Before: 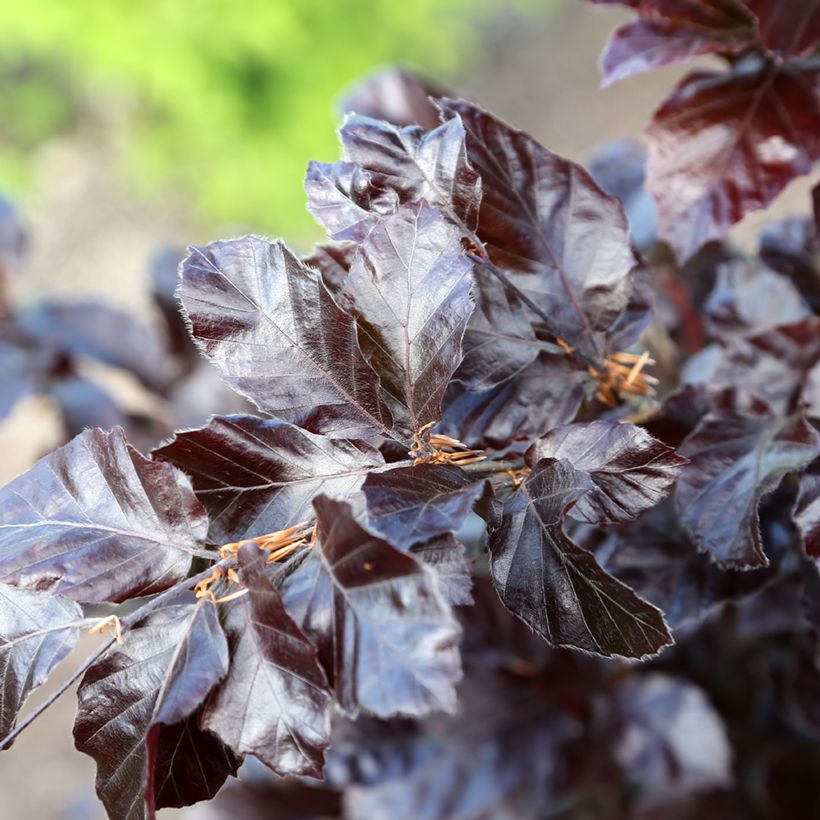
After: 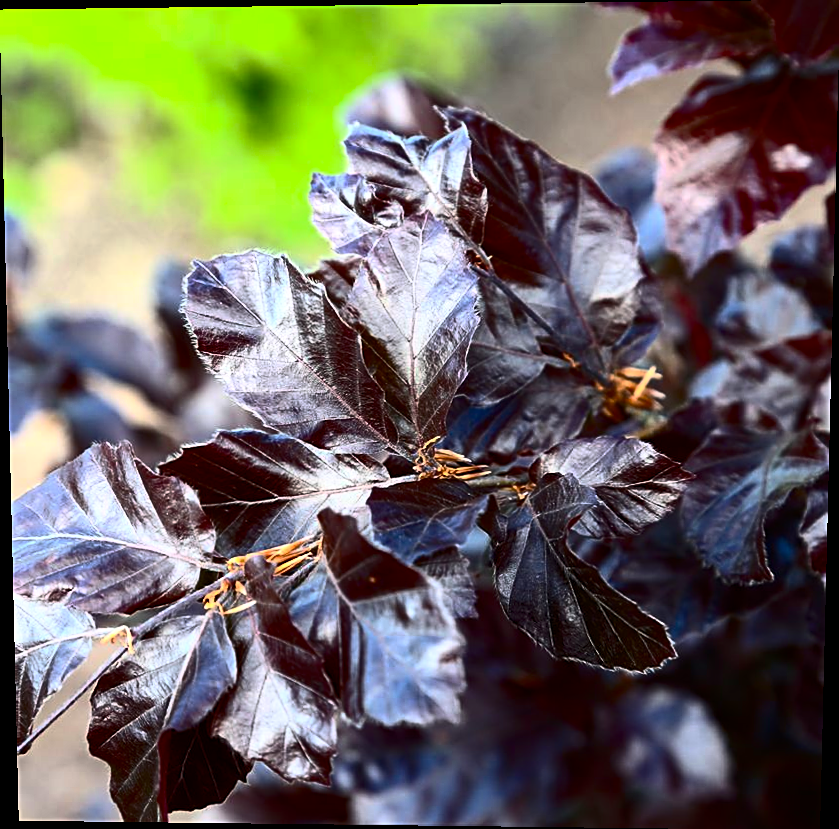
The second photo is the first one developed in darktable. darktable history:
contrast brightness saturation: contrast 0.4, brightness 0.1, saturation 0.21
exposure: exposure -0.157 EV, compensate highlight preservation false
base curve: curves: ch0 [(0, 0) (0.595, 0.418) (1, 1)], preserve colors none
sharpen: on, module defaults
color balance rgb: linear chroma grading › shadows 16%, perceptual saturation grading › global saturation 8%, perceptual saturation grading › shadows 4%, perceptual brilliance grading › global brilliance 2%, perceptual brilliance grading › highlights 8%, perceptual brilliance grading › shadows -4%, global vibrance 16%, saturation formula JzAzBz (2021)
rotate and perspective: lens shift (vertical) 0.048, lens shift (horizontal) -0.024, automatic cropping off
